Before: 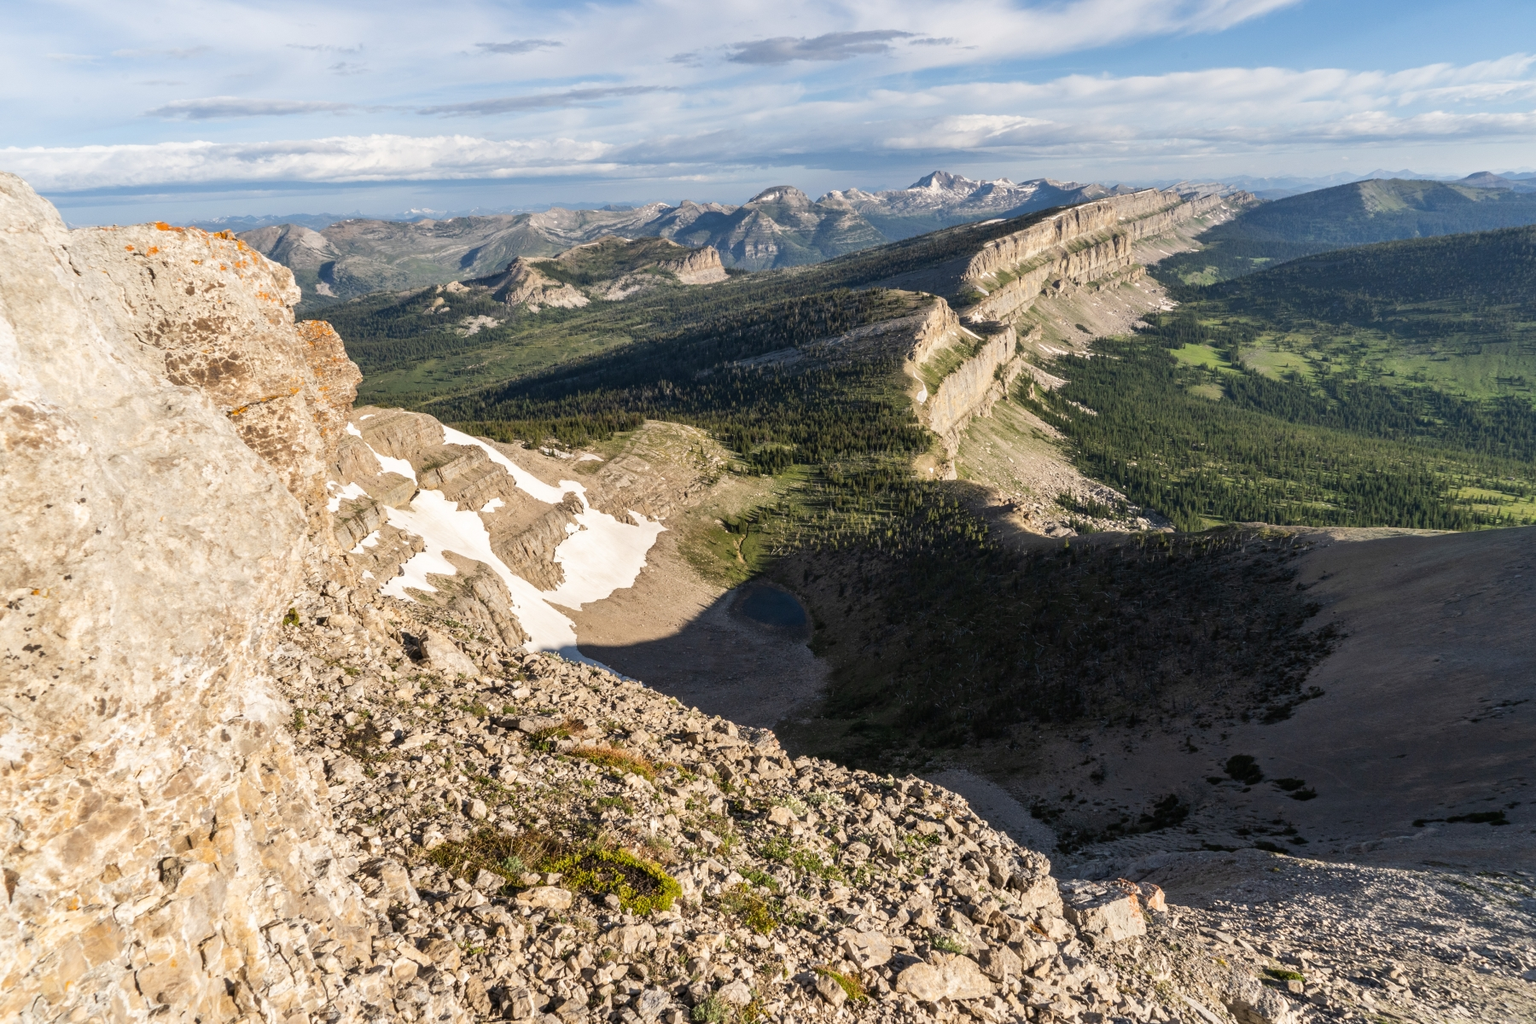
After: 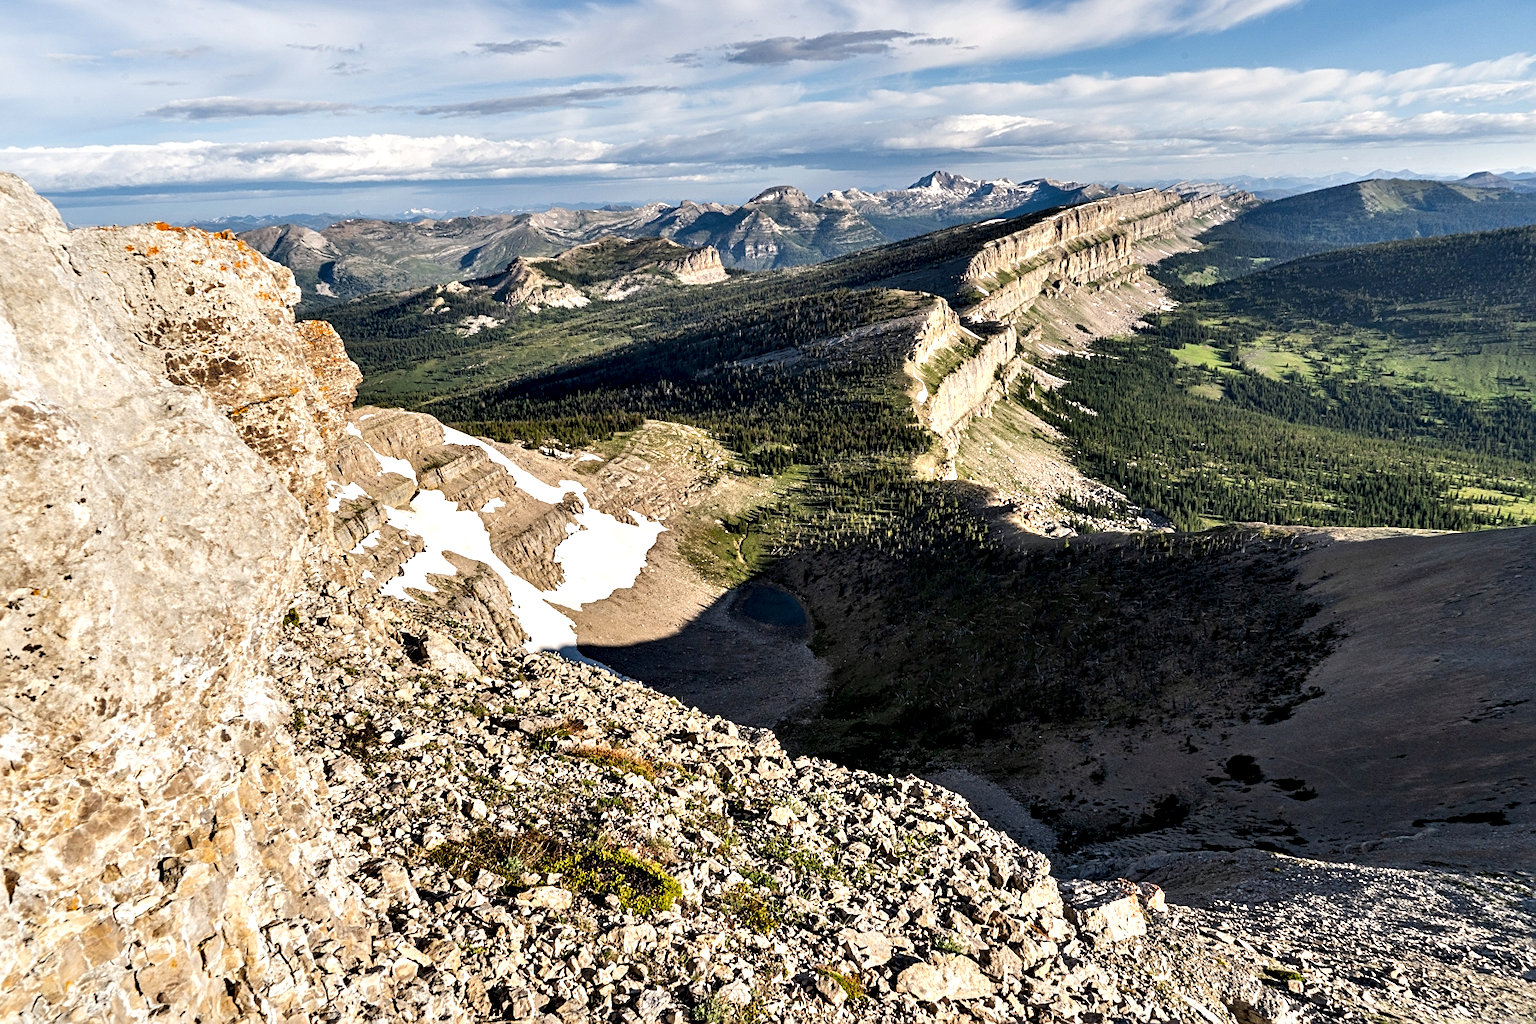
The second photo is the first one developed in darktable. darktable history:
contrast equalizer: octaves 7, y [[0.6 ×6], [0.55 ×6], [0 ×6], [0 ×6], [0 ×6]]
sharpen: amount 0.492
